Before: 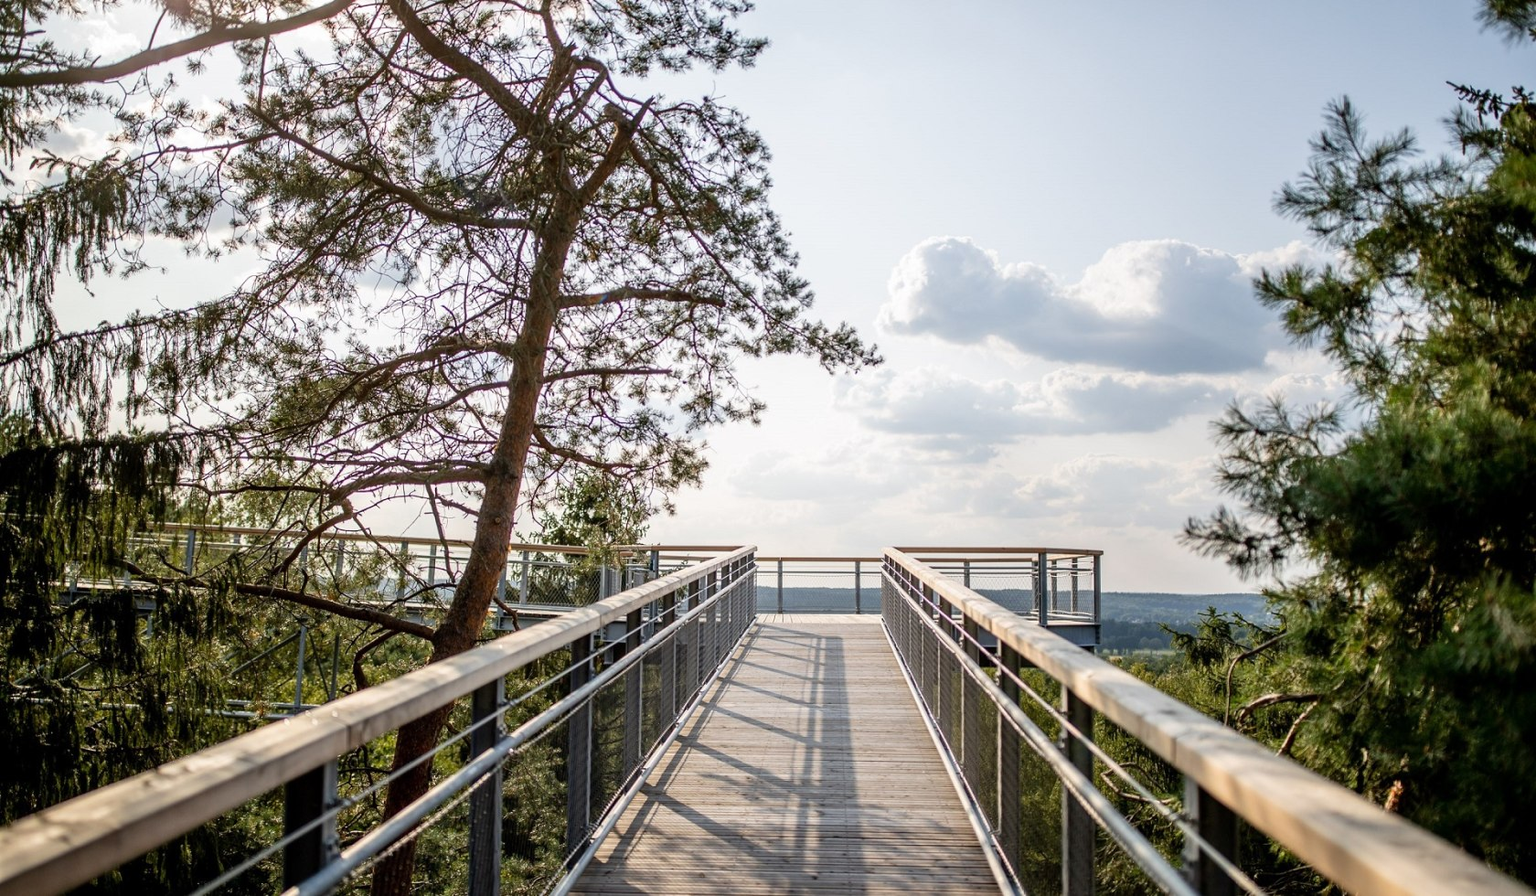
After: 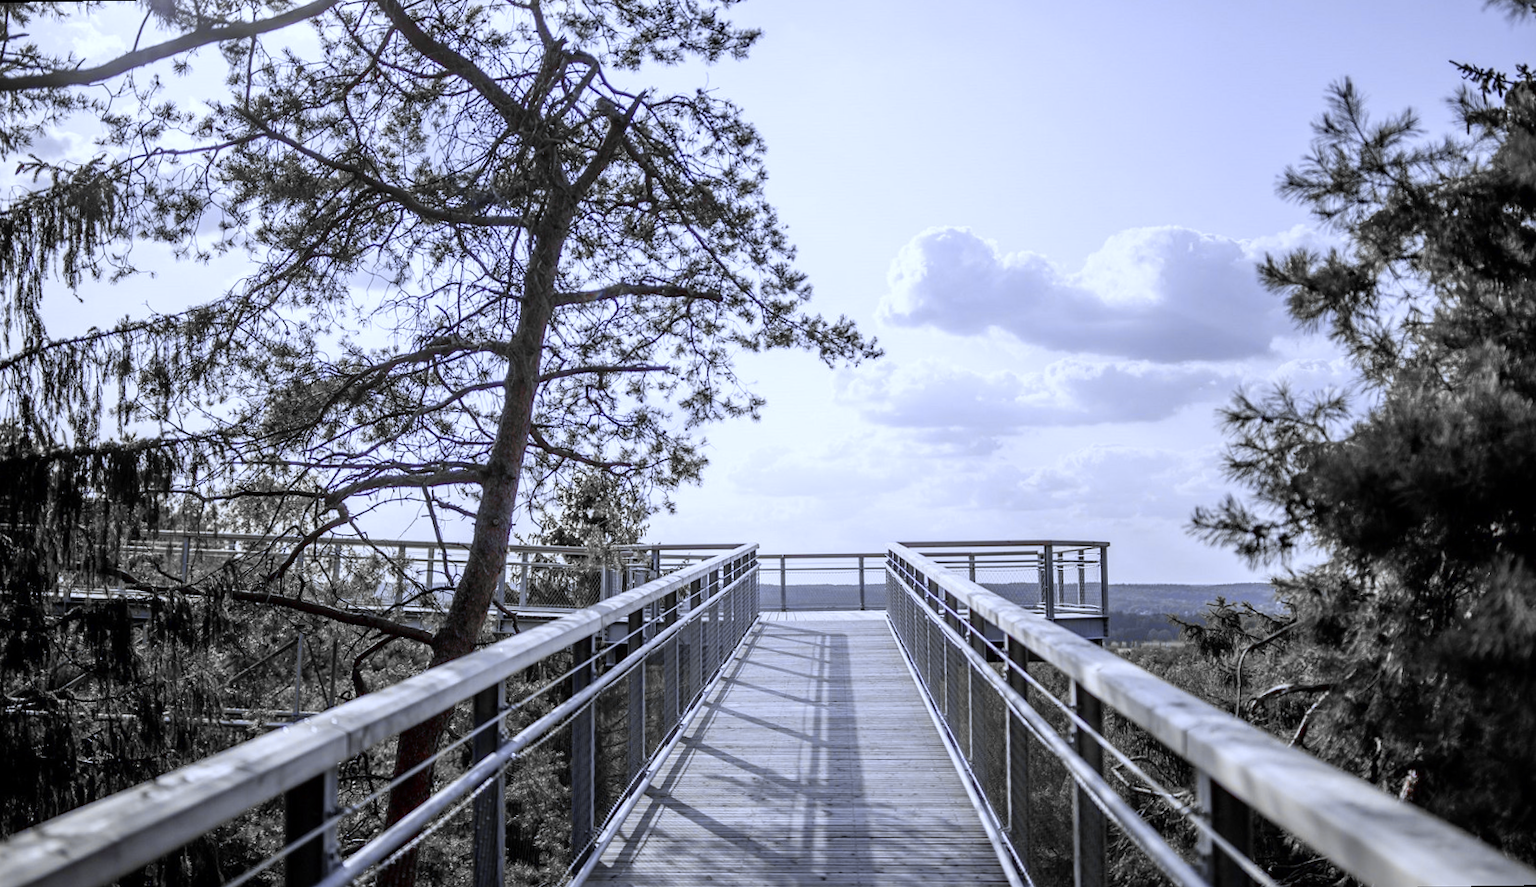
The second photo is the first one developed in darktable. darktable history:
white balance: red 0.766, blue 1.537
color zones: curves: ch0 [(0, 0.278) (0.143, 0.5) (0.286, 0.5) (0.429, 0.5) (0.571, 0.5) (0.714, 0.5) (0.857, 0.5) (1, 0.5)]; ch1 [(0, 1) (0.143, 0.165) (0.286, 0) (0.429, 0) (0.571, 0) (0.714, 0) (0.857, 0.5) (1, 0.5)]; ch2 [(0, 0.508) (0.143, 0.5) (0.286, 0.5) (0.429, 0.5) (0.571, 0.5) (0.714, 0.5) (0.857, 0.5) (1, 0.5)]
rotate and perspective: rotation -1°, crop left 0.011, crop right 0.989, crop top 0.025, crop bottom 0.975
